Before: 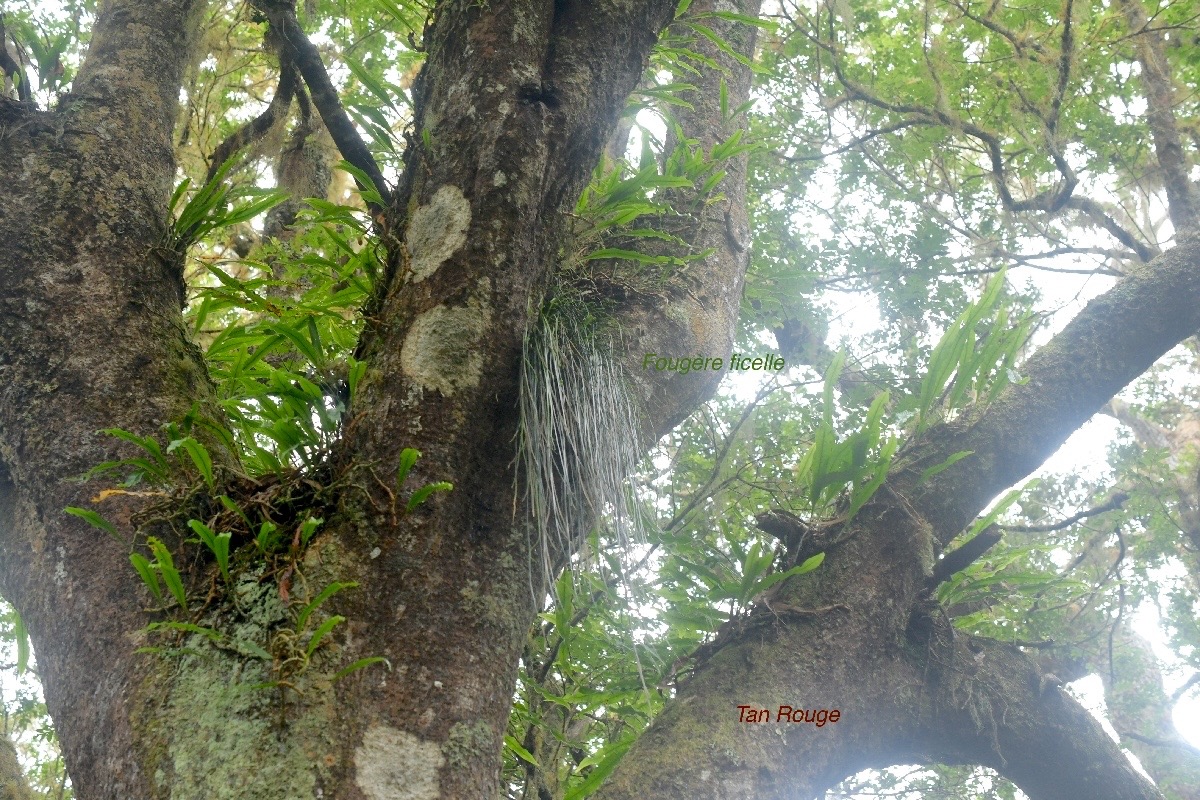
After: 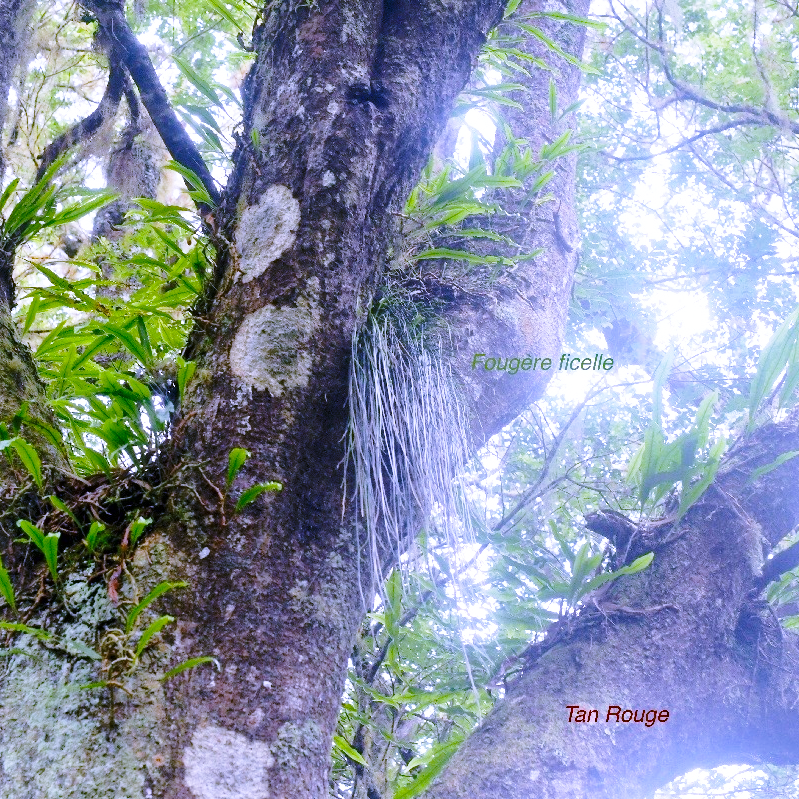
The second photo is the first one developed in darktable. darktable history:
crop and rotate: left 14.292%, right 19.041%
base curve: curves: ch0 [(0, 0) (0.028, 0.03) (0.121, 0.232) (0.46, 0.748) (0.859, 0.968) (1, 1)], preserve colors none
haze removal: compatibility mode true, adaptive false
white balance: red 0.98, blue 1.61
